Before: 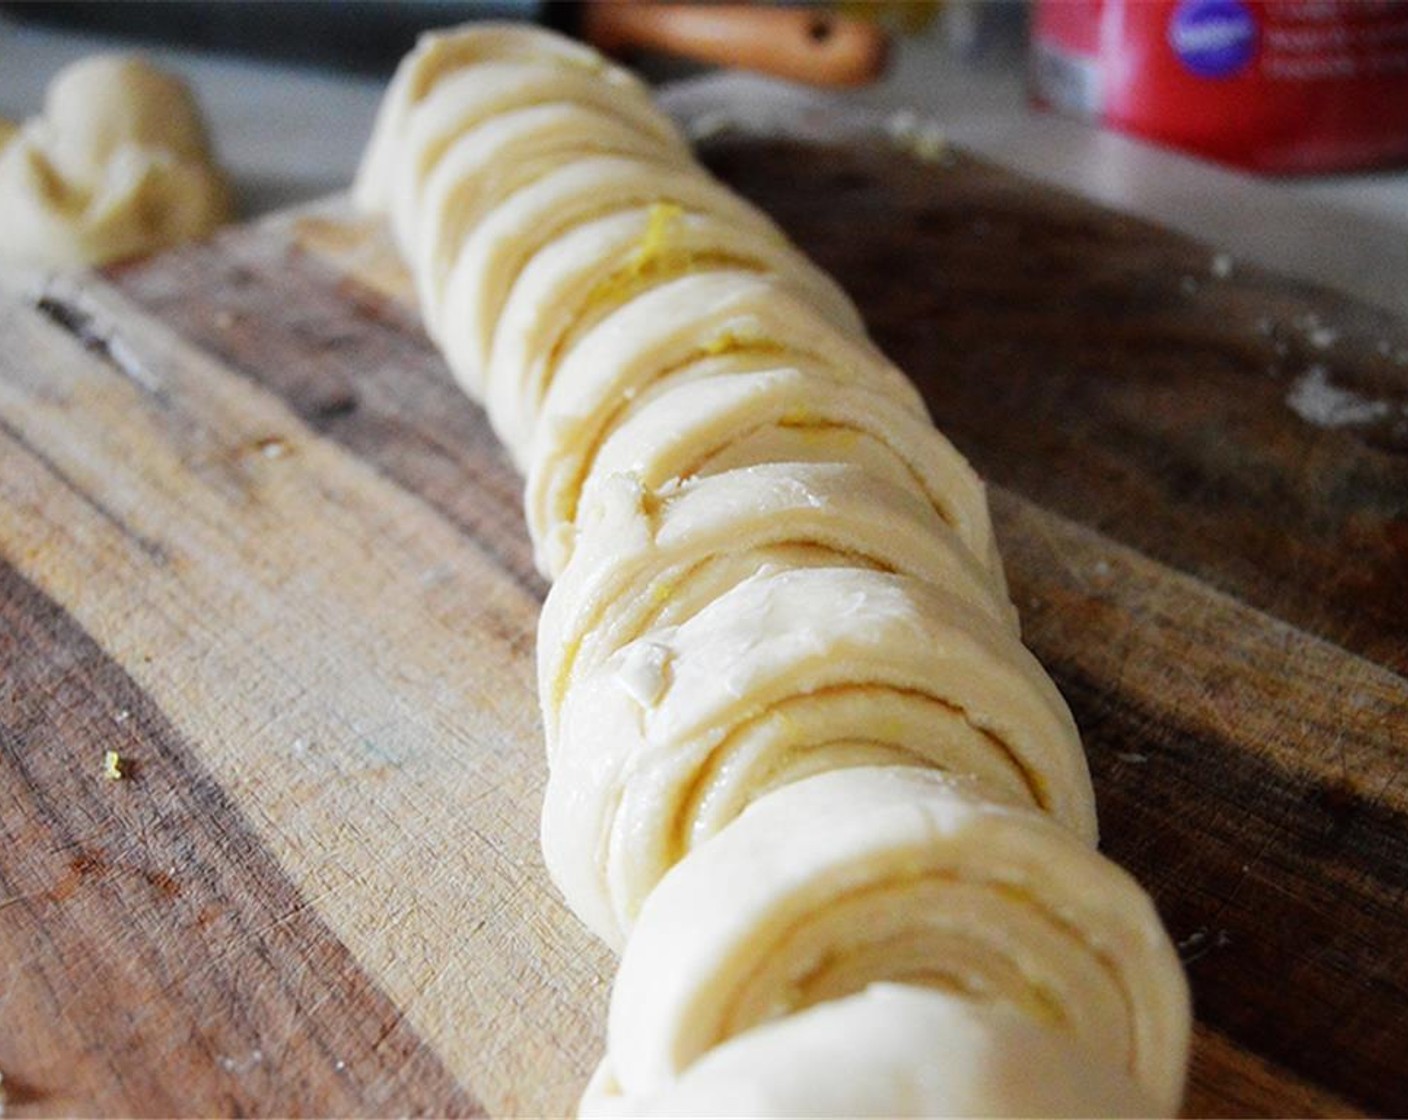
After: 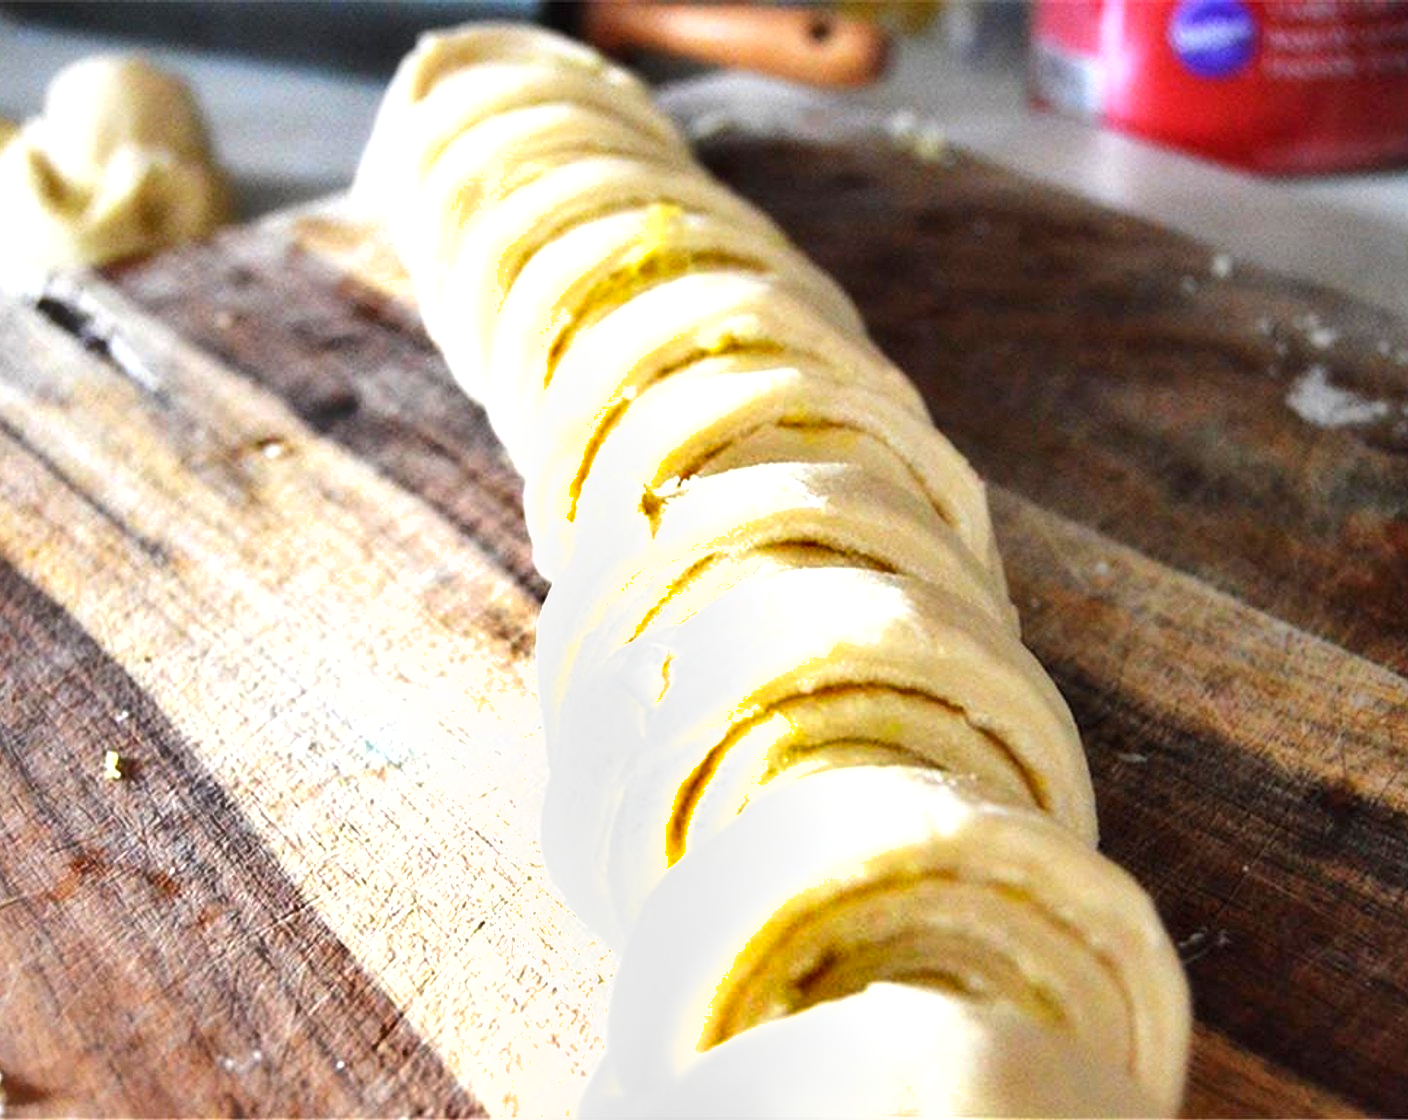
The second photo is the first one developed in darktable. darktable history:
exposure: black level correction 0, exposure 1.1 EV, compensate exposure bias true, compensate highlight preservation false
shadows and highlights: shadows 52.42, soften with gaussian
